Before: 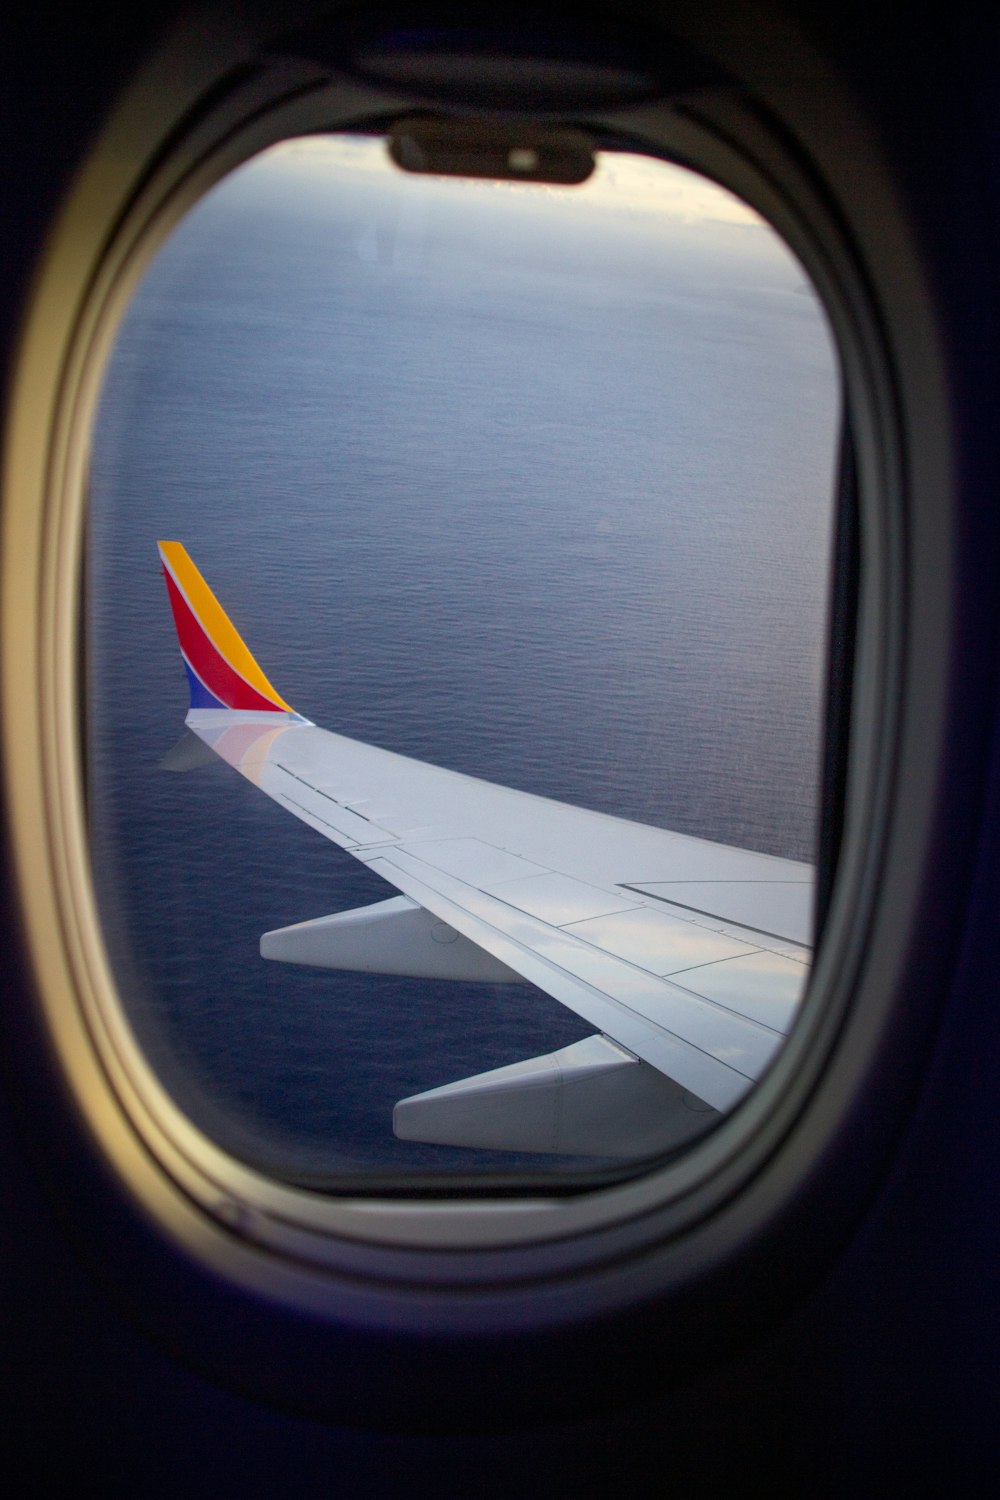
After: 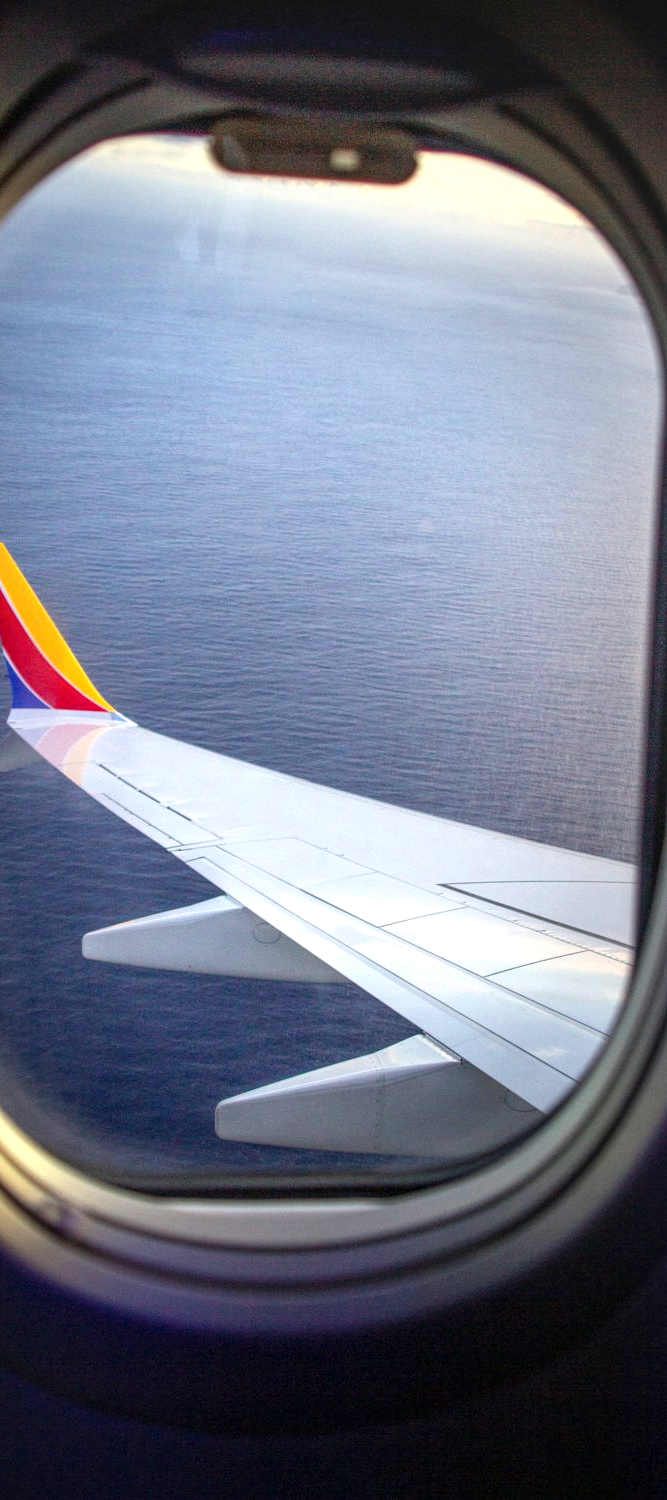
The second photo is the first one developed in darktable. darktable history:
crop and rotate: left 17.804%, right 15.398%
local contrast: highlights 1%, shadows 7%, detail 134%
exposure: black level correction 0, exposure 0.949 EV, compensate exposure bias true, compensate highlight preservation false
